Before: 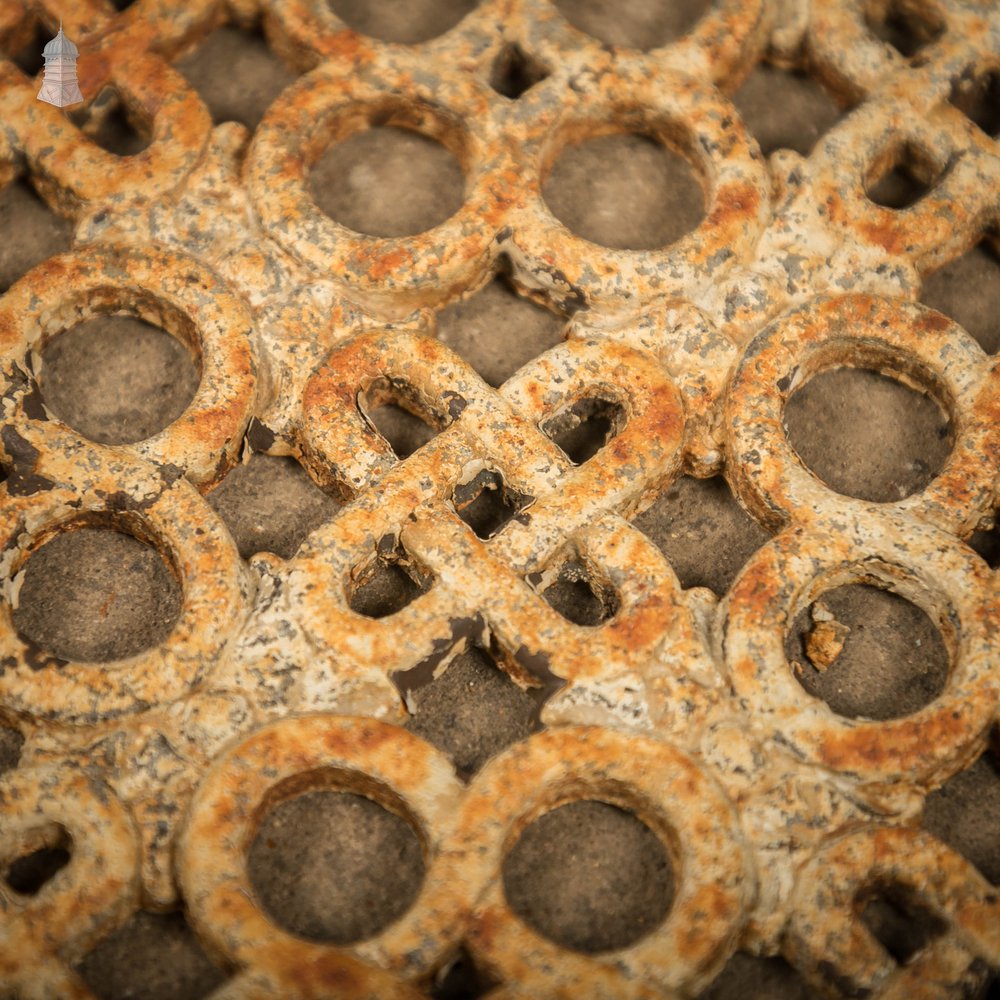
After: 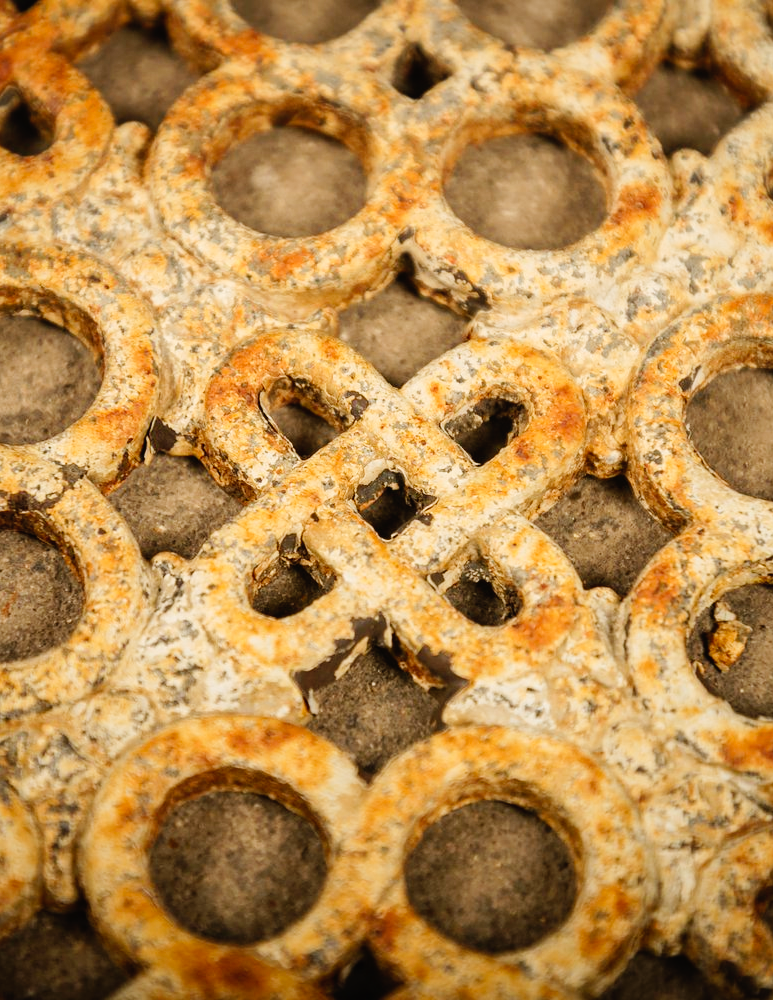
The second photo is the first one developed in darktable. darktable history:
tone curve: curves: ch0 [(0, 0.01) (0.133, 0.057) (0.338, 0.327) (0.494, 0.55) (0.726, 0.807) (1, 1)]; ch1 [(0, 0) (0.346, 0.324) (0.45, 0.431) (0.5, 0.5) (0.522, 0.517) (0.543, 0.578) (1, 1)]; ch2 [(0, 0) (0.44, 0.424) (0.501, 0.499) (0.564, 0.611) (0.622, 0.667) (0.707, 0.746) (1, 1)], preserve colors none
crop: left 9.861%, right 12.741%
